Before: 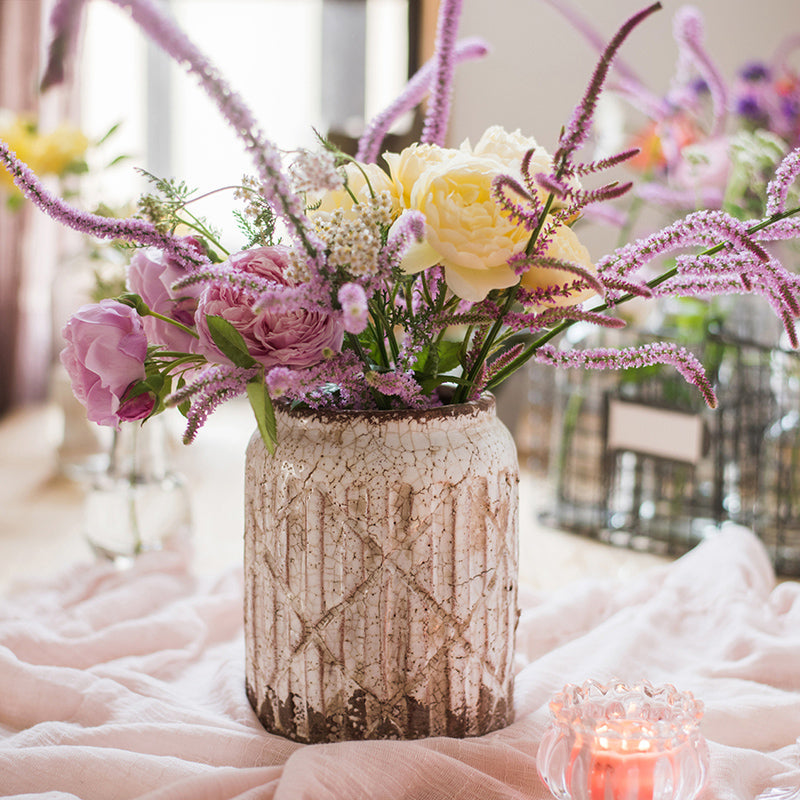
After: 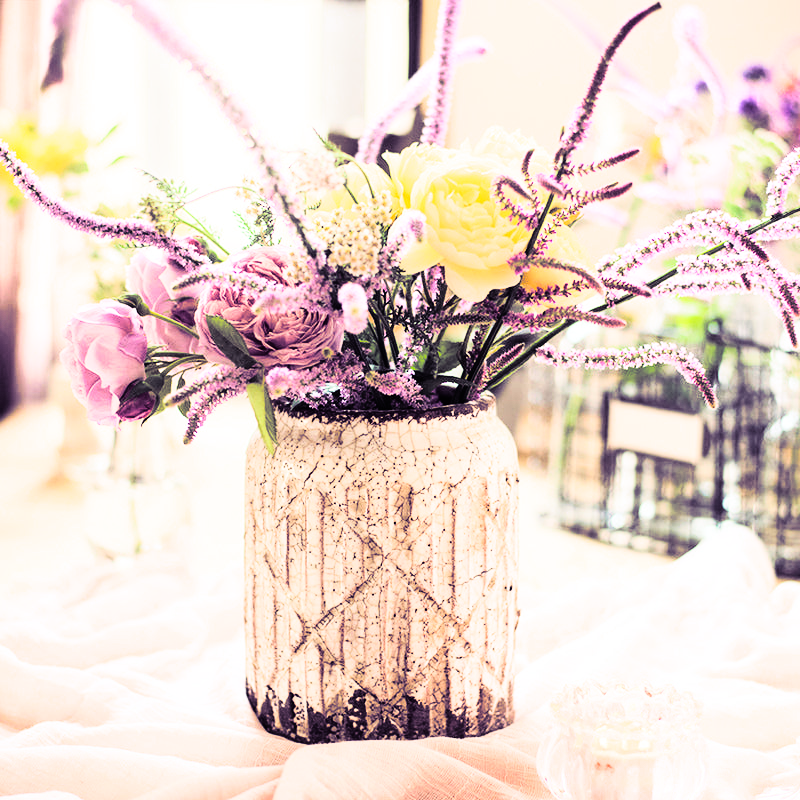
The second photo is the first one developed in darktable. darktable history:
rgb curve: curves: ch0 [(0, 0) (0.21, 0.15) (0.24, 0.21) (0.5, 0.75) (0.75, 0.96) (0.89, 0.99) (1, 1)]; ch1 [(0, 0.02) (0.21, 0.13) (0.25, 0.2) (0.5, 0.67) (0.75, 0.9) (0.89, 0.97) (1, 1)]; ch2 [(0, 0.02) (0.21, 0.13) (0.25, 0.2) (0.5, 0.67) (0.75, 0.9) (0.89, 0.97) (1, 1)], compensate middle gray true
split-toning: shadows › hue 255.6°, shadows › saturation 0.66, highlights › hue 43.2°, highlights › saturation 0.68, balance -50.1
